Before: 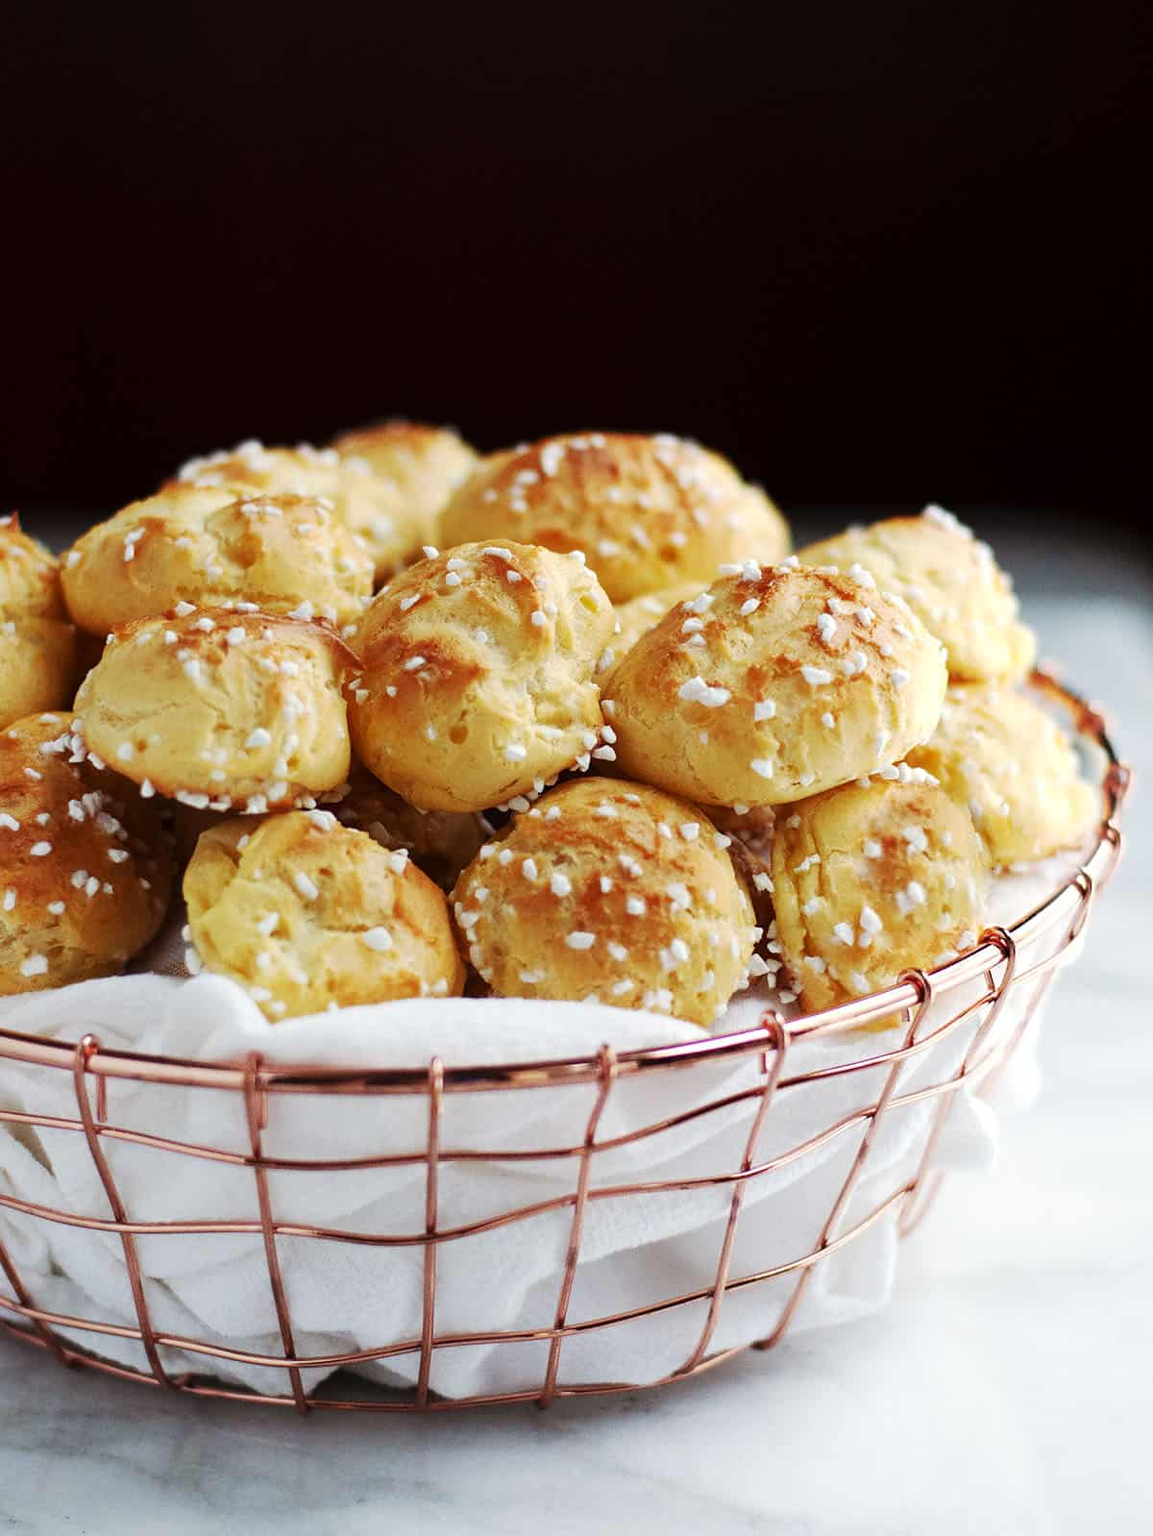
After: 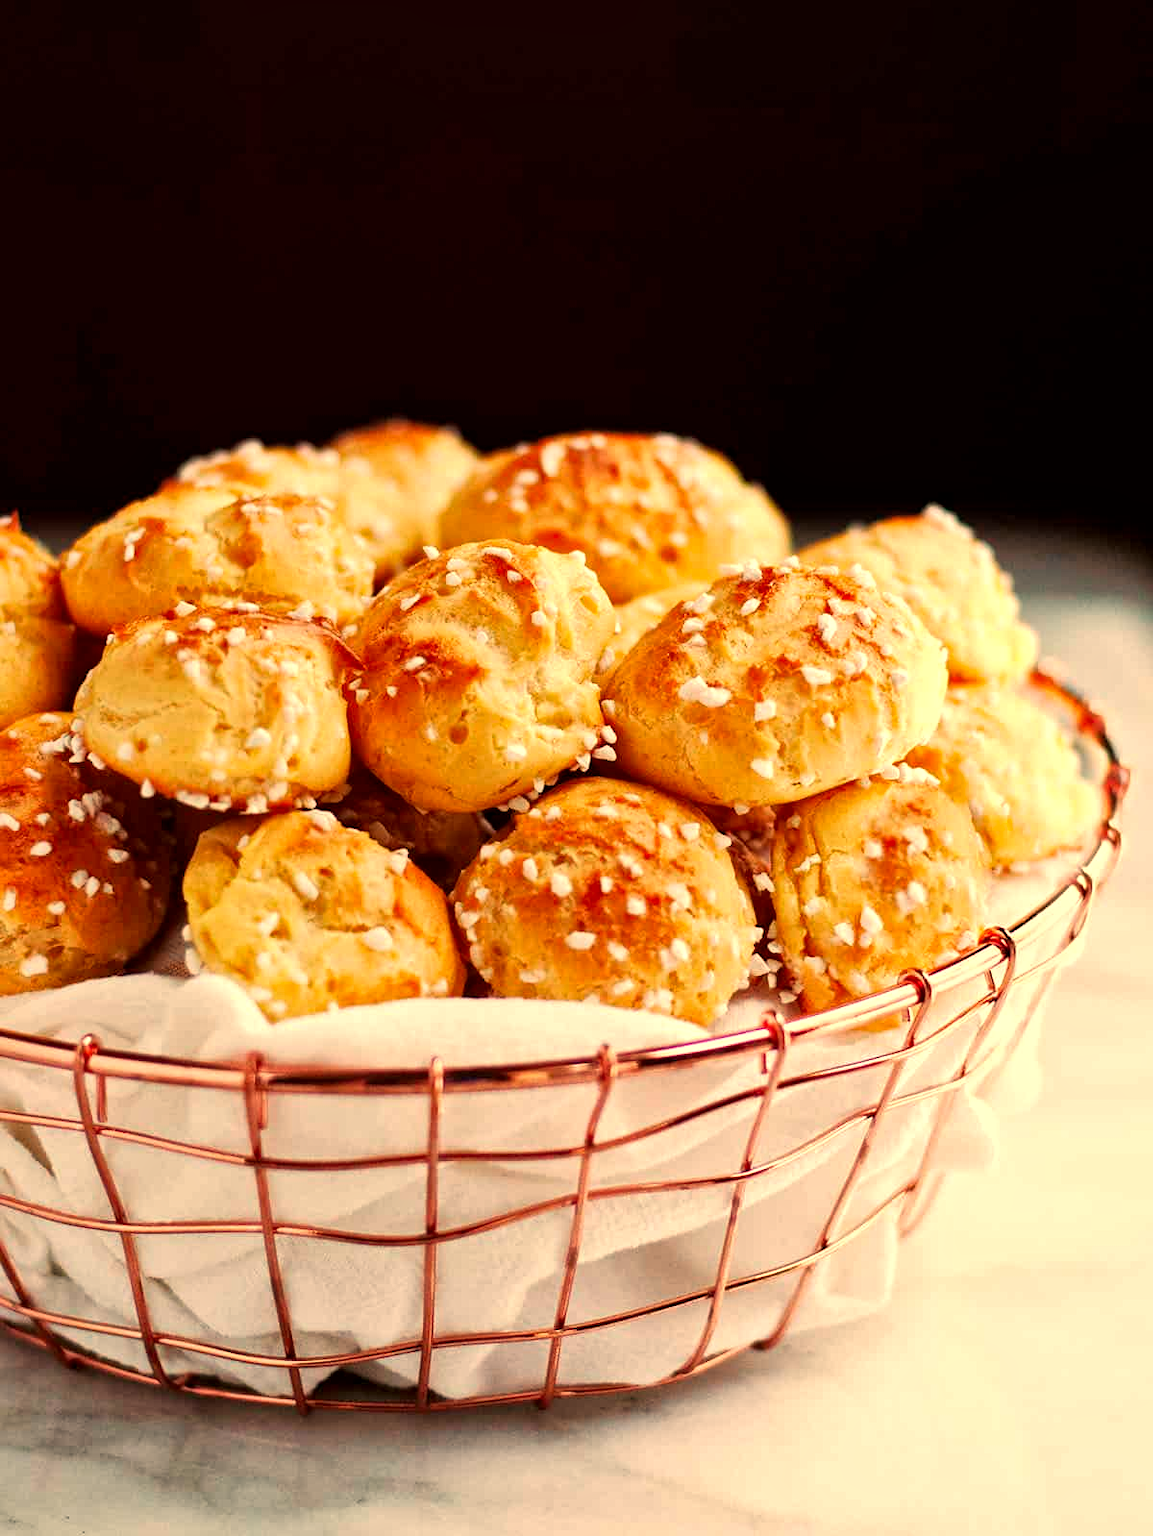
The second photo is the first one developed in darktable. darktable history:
contrast brightness saturation: saturation 0.1
local contrast: mode bilateral grid, contrast 20, coarseness 20, detail 150%, midtone range 0.2
white balance: red 1.138, green 0.996, blue 0.812
